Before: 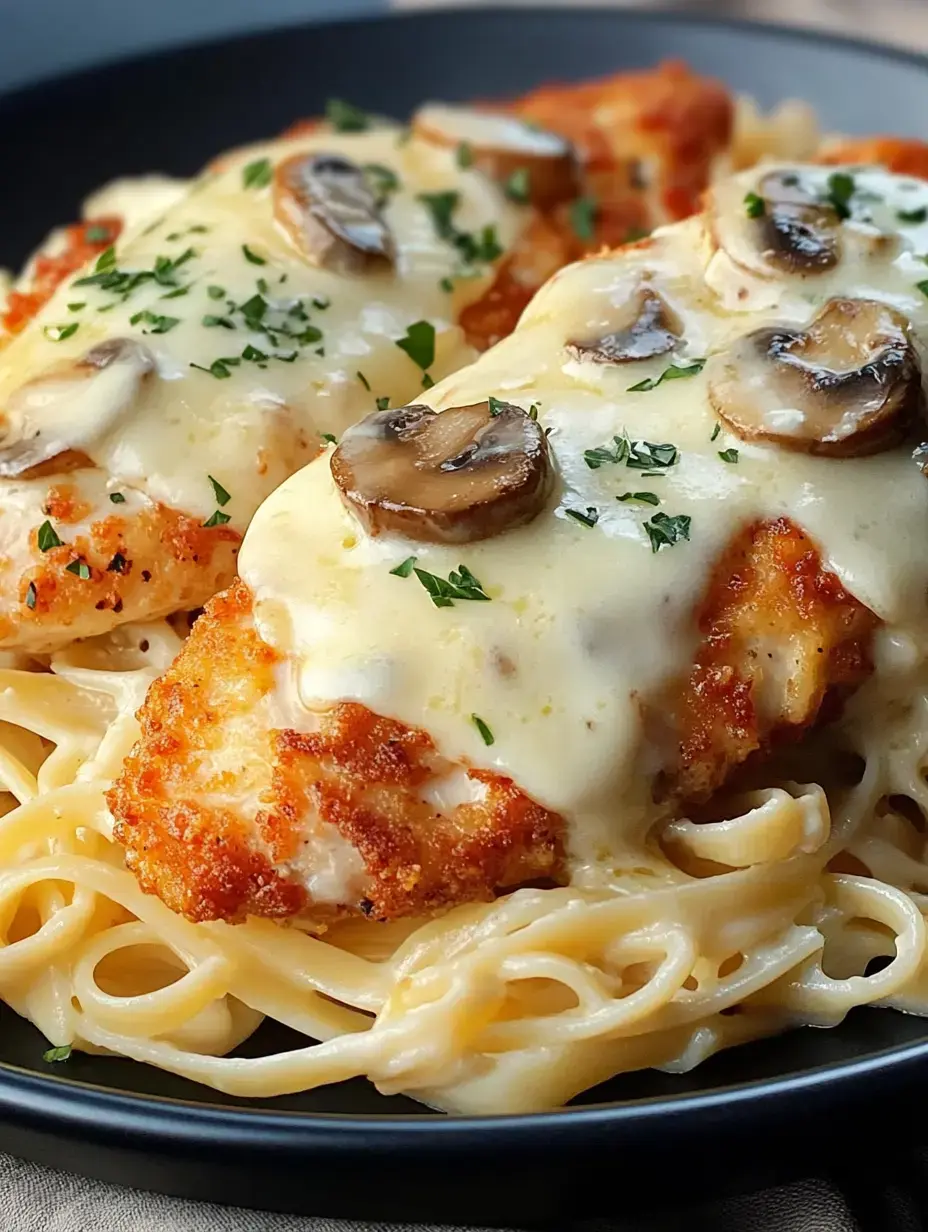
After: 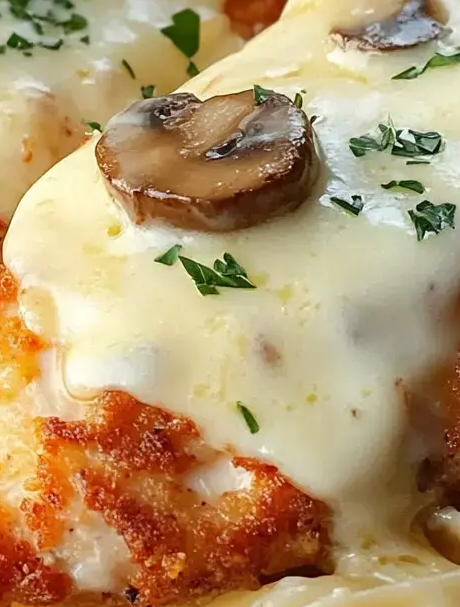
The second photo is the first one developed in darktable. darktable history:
crop: left 25.342%, top 25.361%, right 25.052%, bottom 25.295%
